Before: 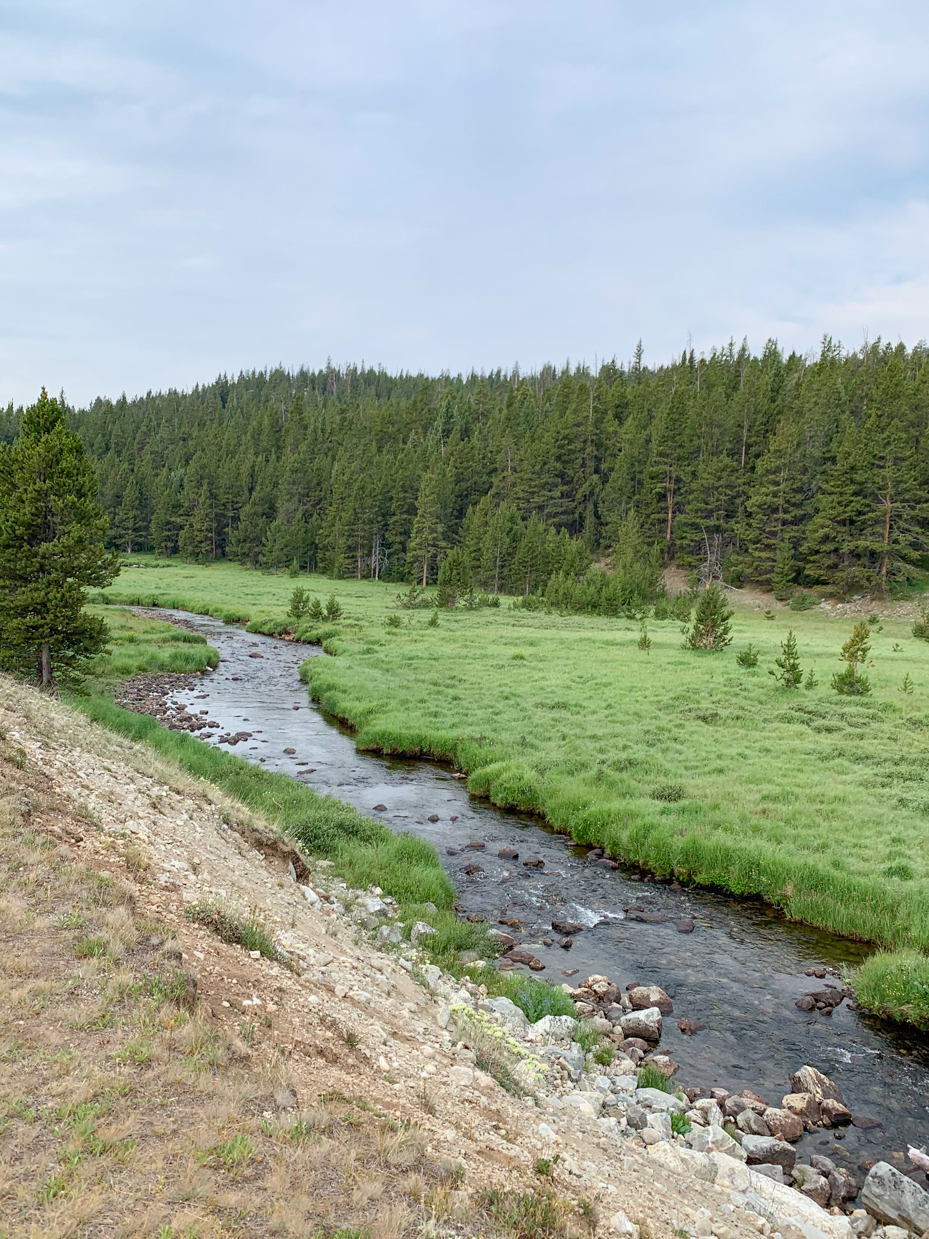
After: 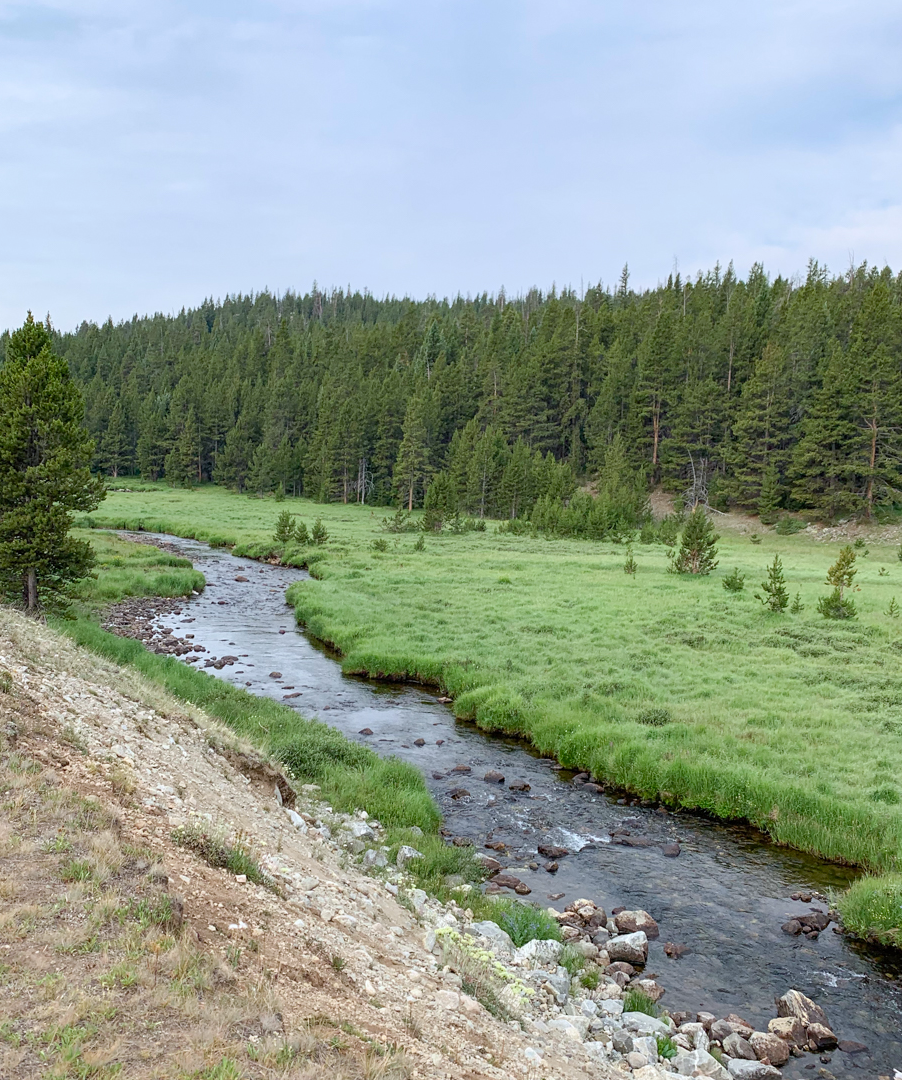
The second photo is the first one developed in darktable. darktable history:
crop: left 1.507%, top 6.147%, right 1.379%, bottom 6.637%
white balance: red 0.983, blue 1.036
